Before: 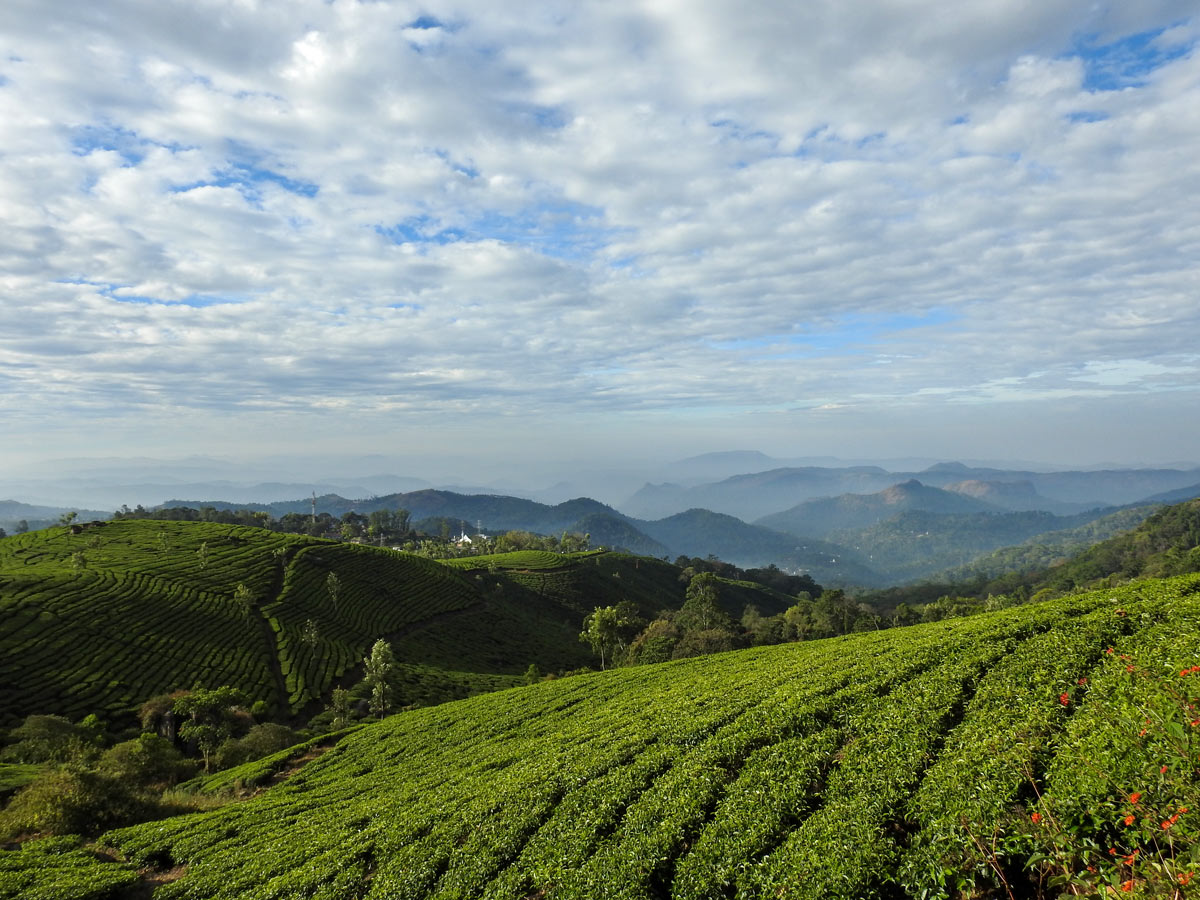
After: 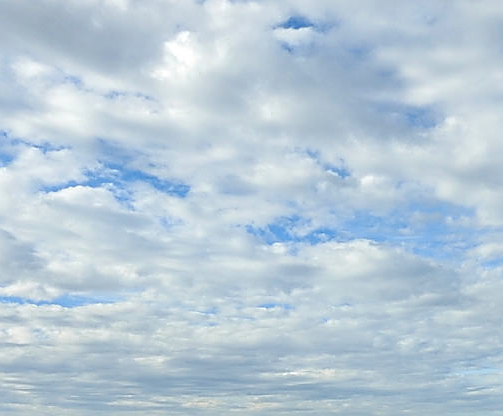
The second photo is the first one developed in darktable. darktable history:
color zones: curves: ch0 [(0, 0.558) (0.143, 0.548) (0.286, 0.447) (0.429, 0.259) (0.571, 0.5) (0.714, 0.5) (0.857, 0.593) (1, 0.558)]; ch1 [(0, 0.543) (0.01, 0.544) (0.12, 0.492) (0.248, 0.458) (0.5, 0.534) (0.748, 0.5) (0.99, 0.469) (1, 0.543)]; ch2 [(0, 0.507) (0.143, 0.522) (0.286, 0.505) (0.429, 0.5) (0.571, 0.5) (0.714, 0.5) (0.857, 0.5) (1, 0.507)]
sharpen: radius 1.4, amount 1.25, threshold 0.7
crop and rotate: left 10.817%, top 0.062%, right 47.194%, bottom 53.626%
